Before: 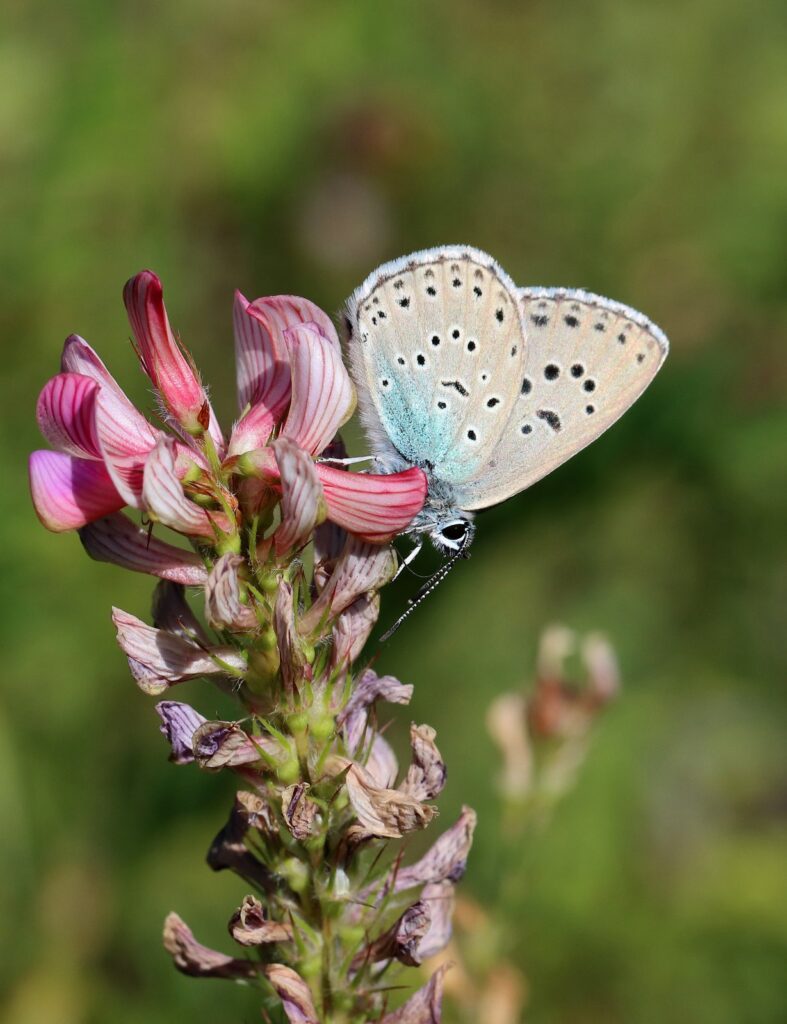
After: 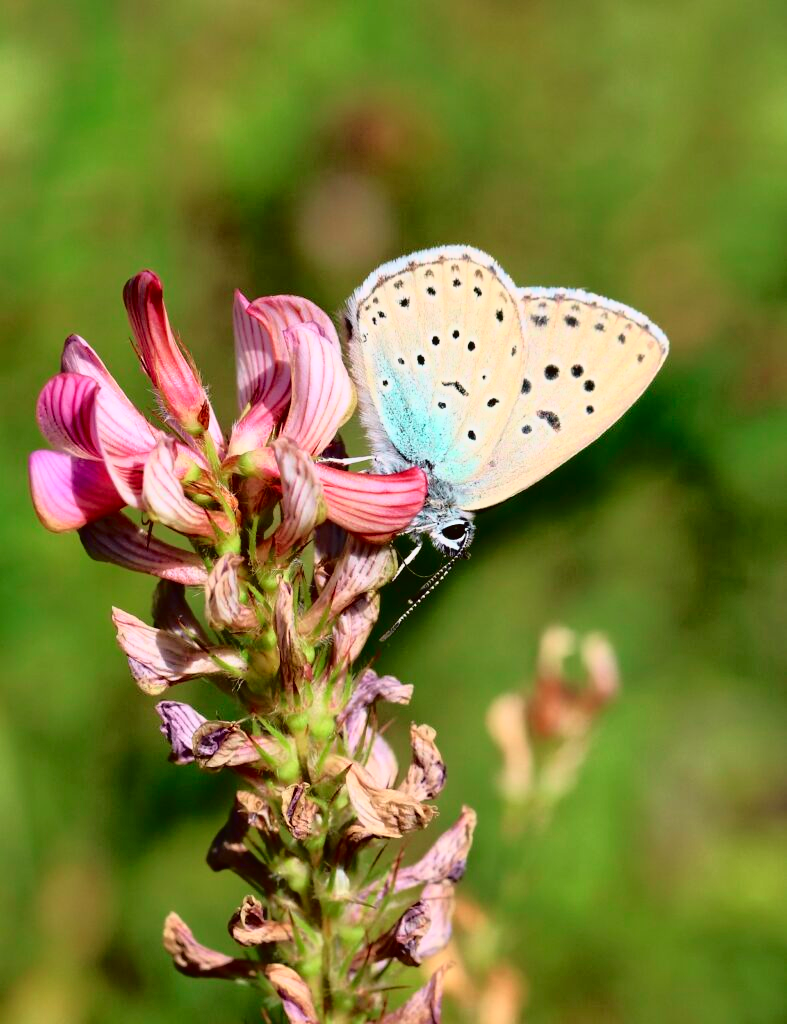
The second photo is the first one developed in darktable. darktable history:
tone curve: curves: ch0 [(0, 0.015) (0.091, 0.055) (0.184, 0.159) (0.304, 0.382) (0.492, 0.579) (0.628, 0.755) (0.832, 0.932) (0.984, 0.963)]; ch1 [(0, 0) (0.34, 0.235) (0.493, 0.5) (0.547, 0.586) (0.764, 0.815) (1, 1)]; ch2 [(0, 0) (0.44, 0.458) (0.476, 0.477) (0.542, 0.594) (0.674, 0.724) (1, 1)], color space Lab, independent channels, preserve colors none
